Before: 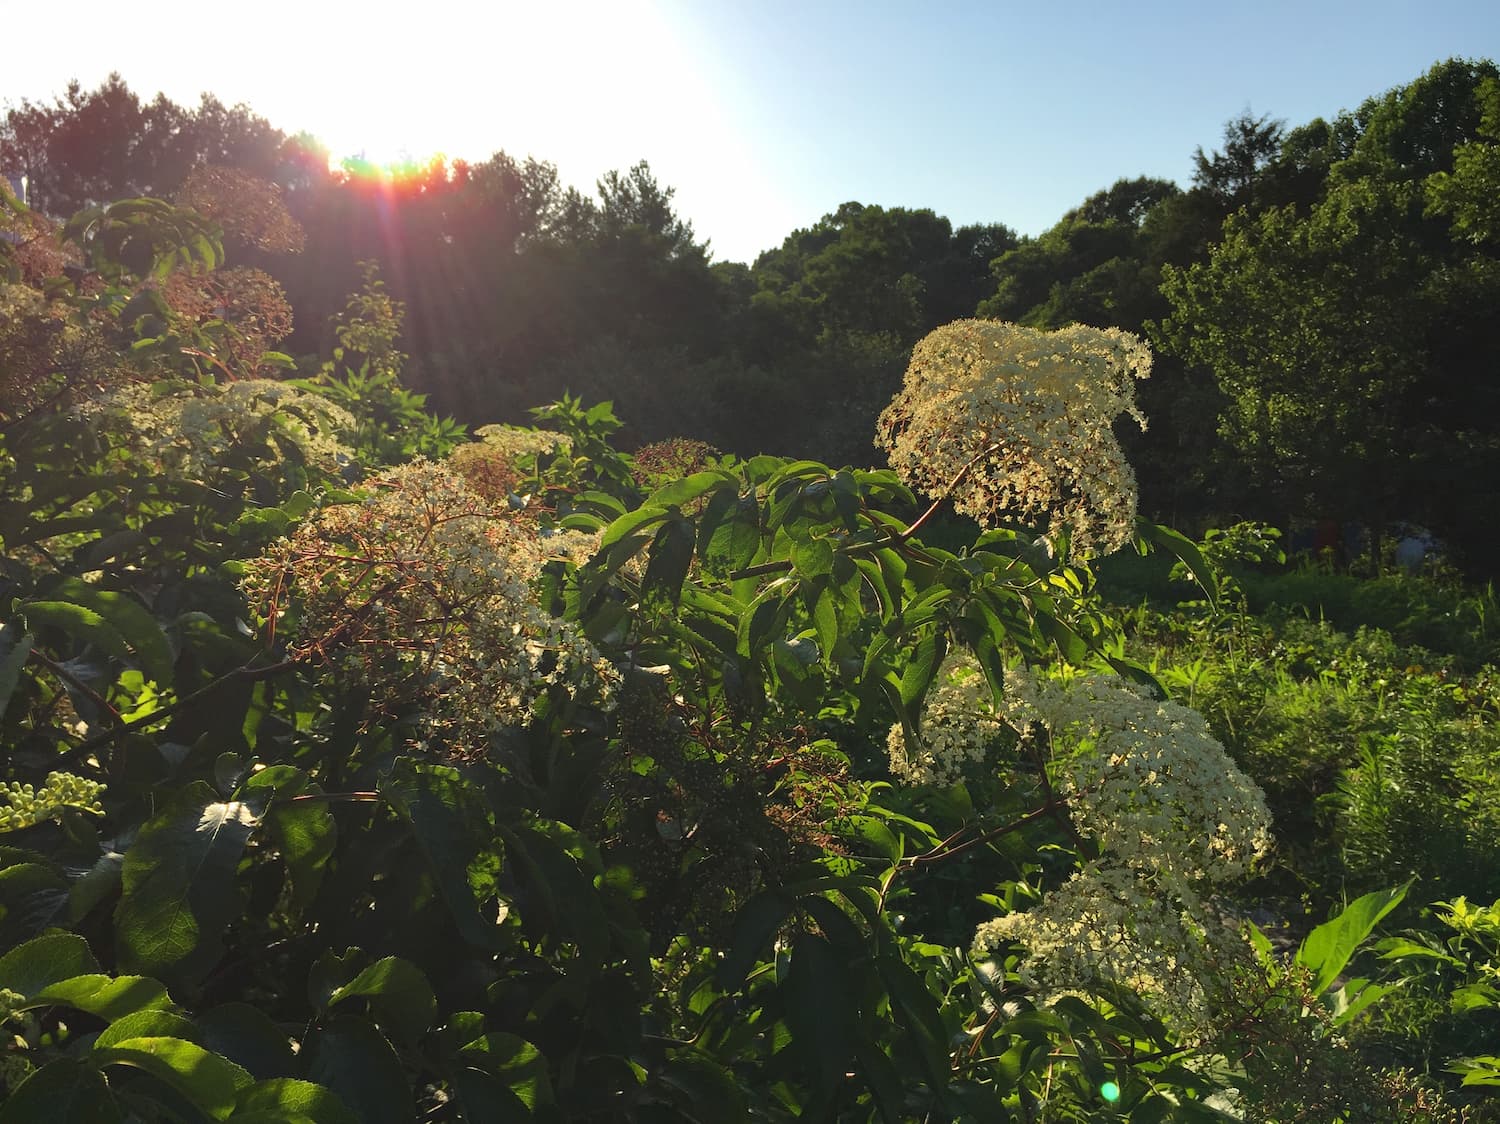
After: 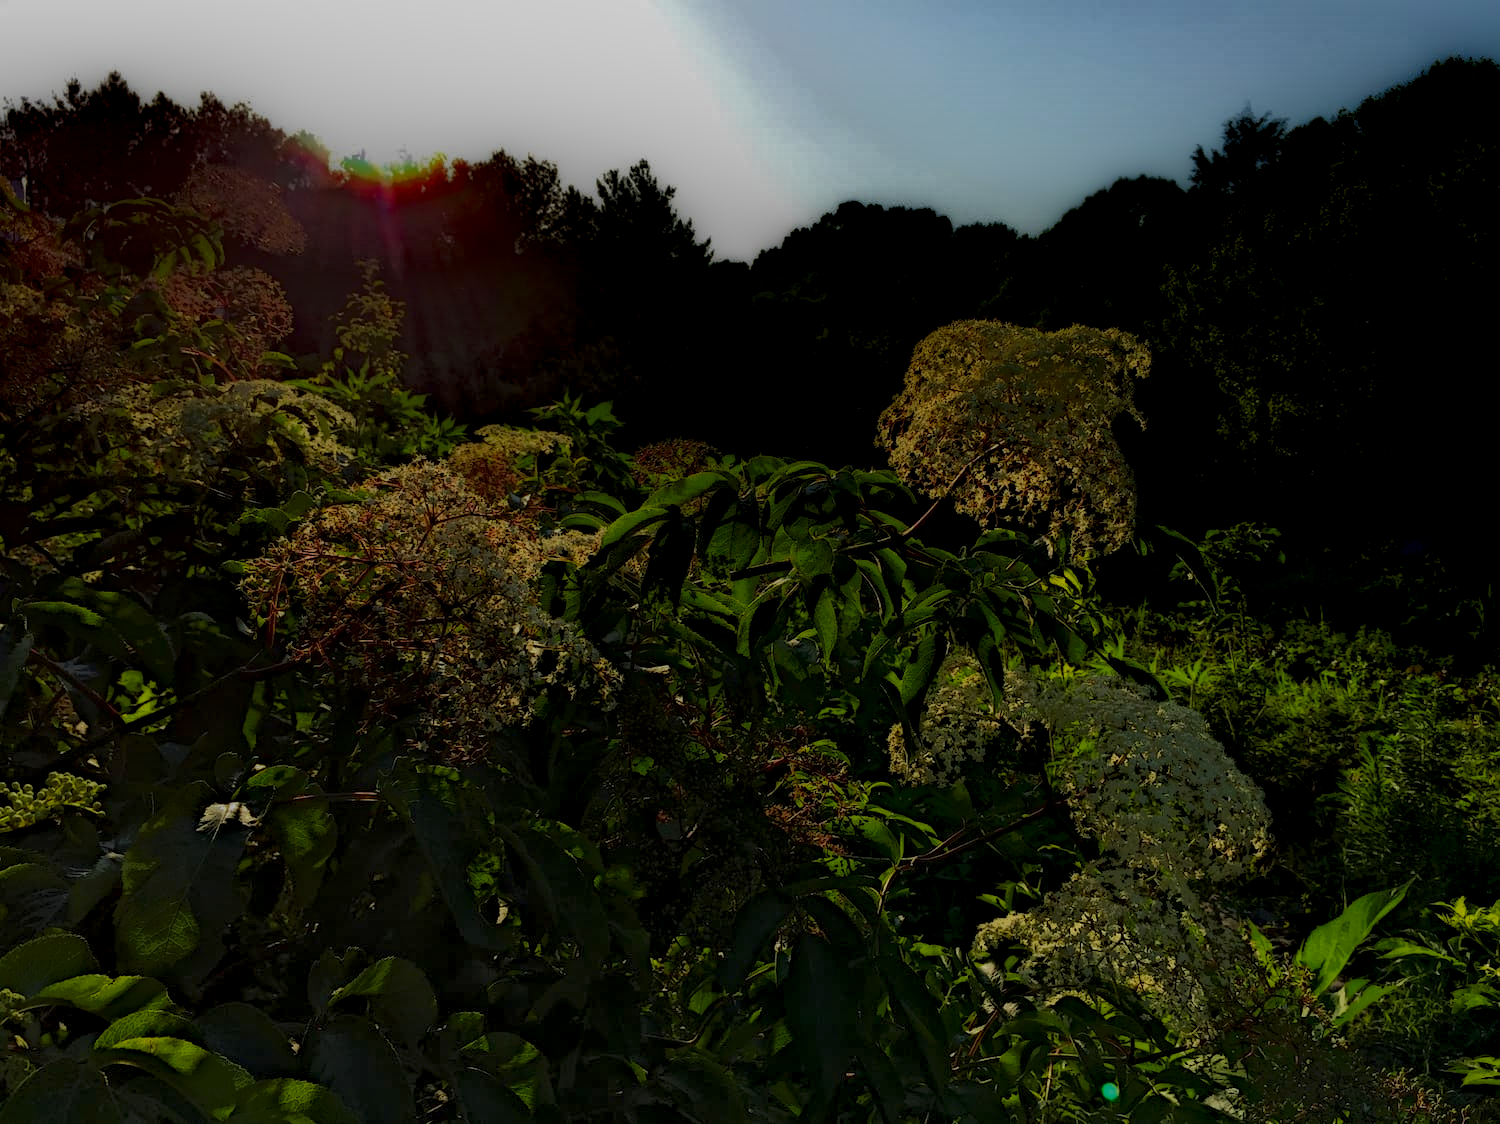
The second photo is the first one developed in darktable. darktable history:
local contrast: highlights 2%, shadows 221%, detail 164%, midtone range 0.005
